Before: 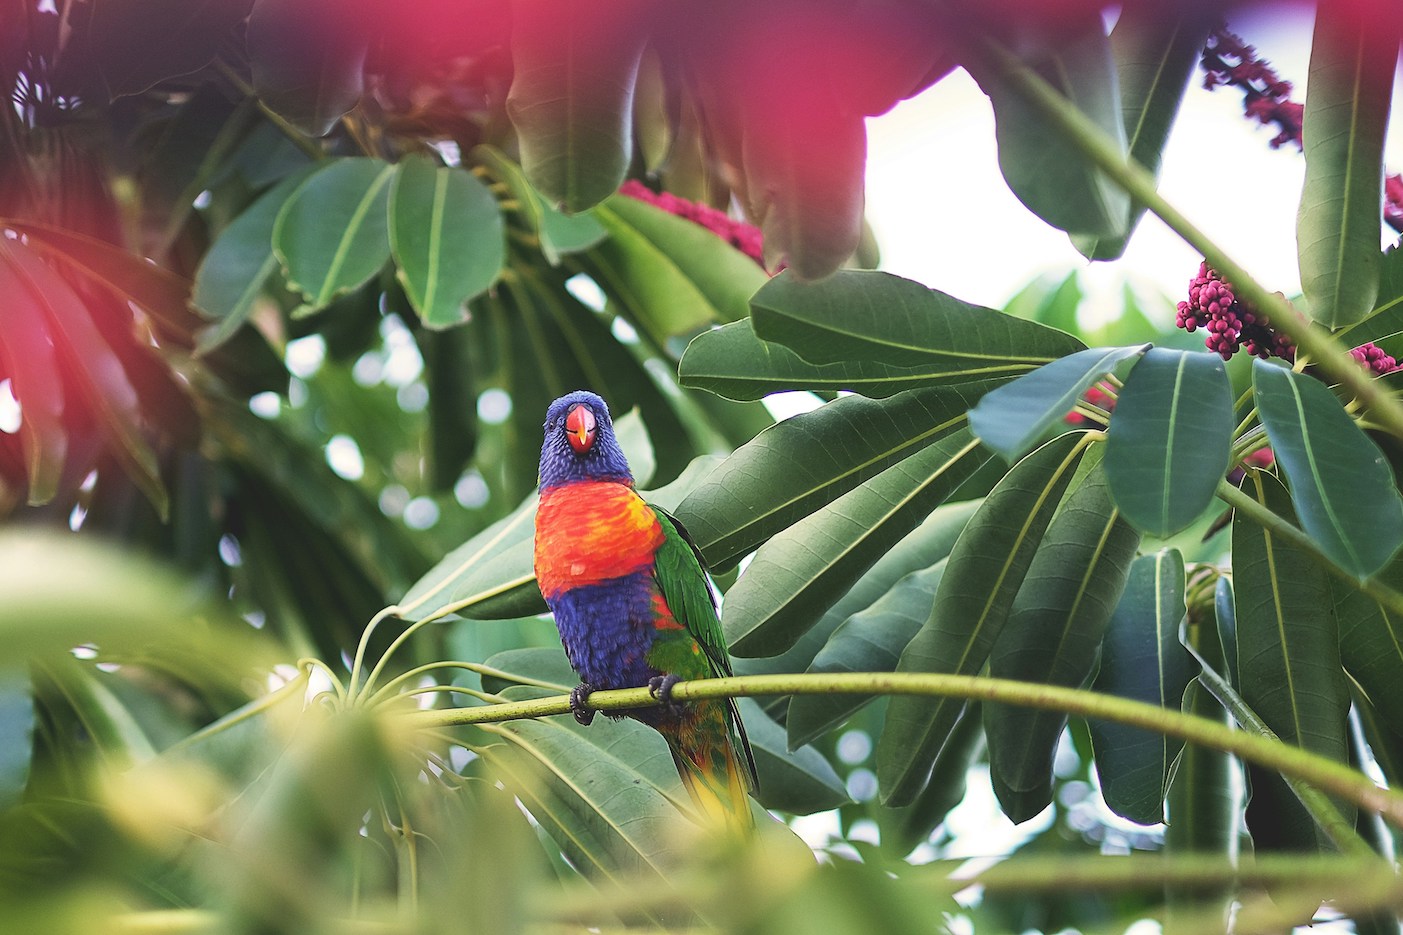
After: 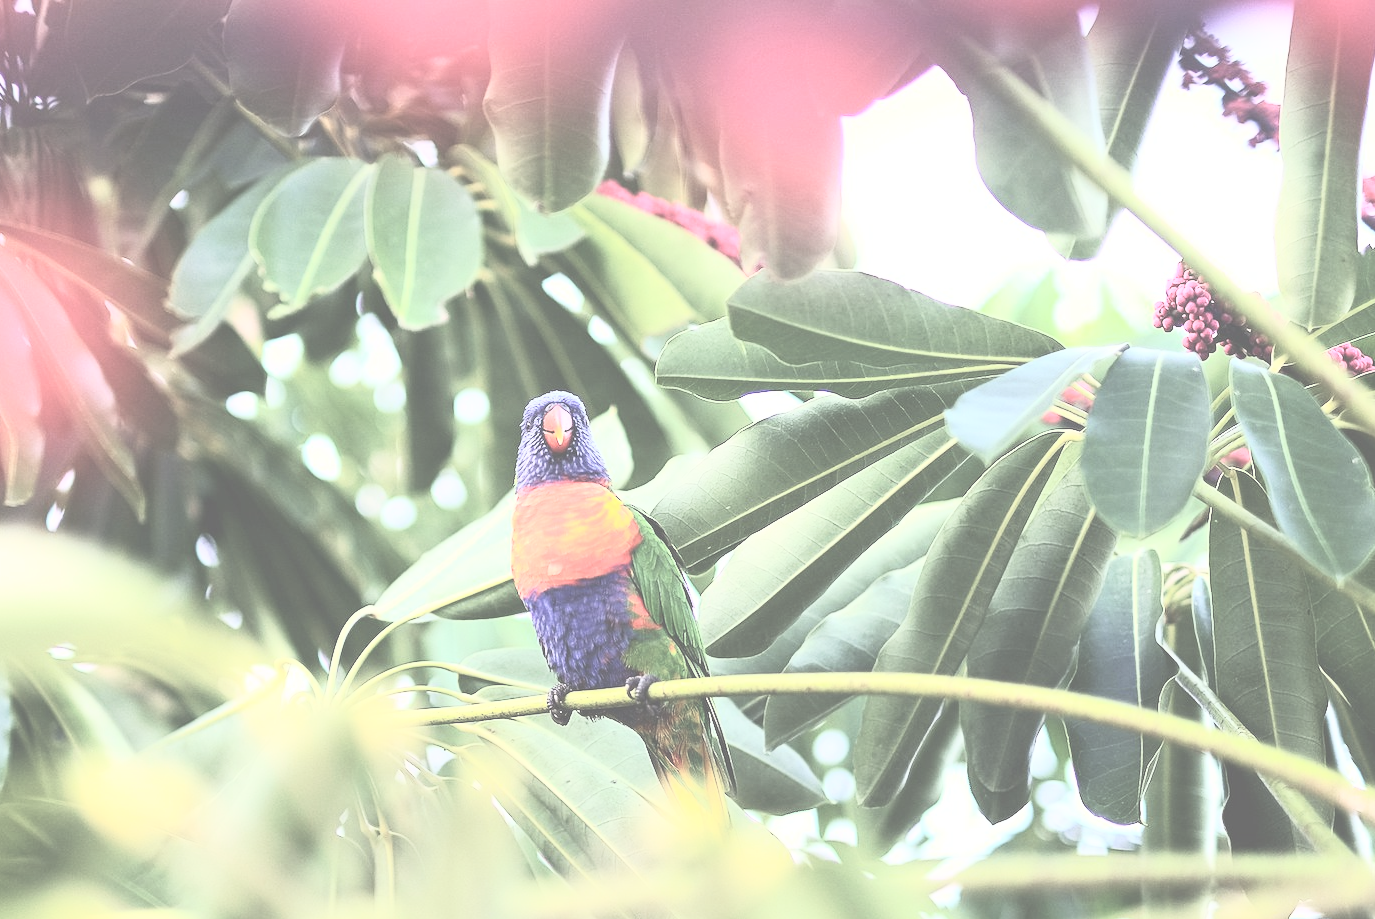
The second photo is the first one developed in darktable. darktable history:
crop: left 1.688%, right 0.279%, bottom 1.614%
exposure: black level correction -0.087, compensate exposure bias true, compensate highlight preservation false
tone curve: curves: ch0 [(0, 0) (0.003, 0.004) (0.011, 0.015) (0.025, 0.033) (0.044, 0.059) (0.069, 0.093) (0.1, 0.133) (0.136, 0.182) (0.177, 0.237) (0.224, 0.3) (0.277, 0.369) (0.335, 0.437) (0.399, 0.511) (0.468, 0.584) (0.543, 0.656) (0.623, 0.729) (0.709, 0.8) (0.801, 0.872) (0.898, 0.935) (1, 1)], preserve colors none
contrast brightness saturation: contrast 0.638, brightness 0.322, saturation 0.136
